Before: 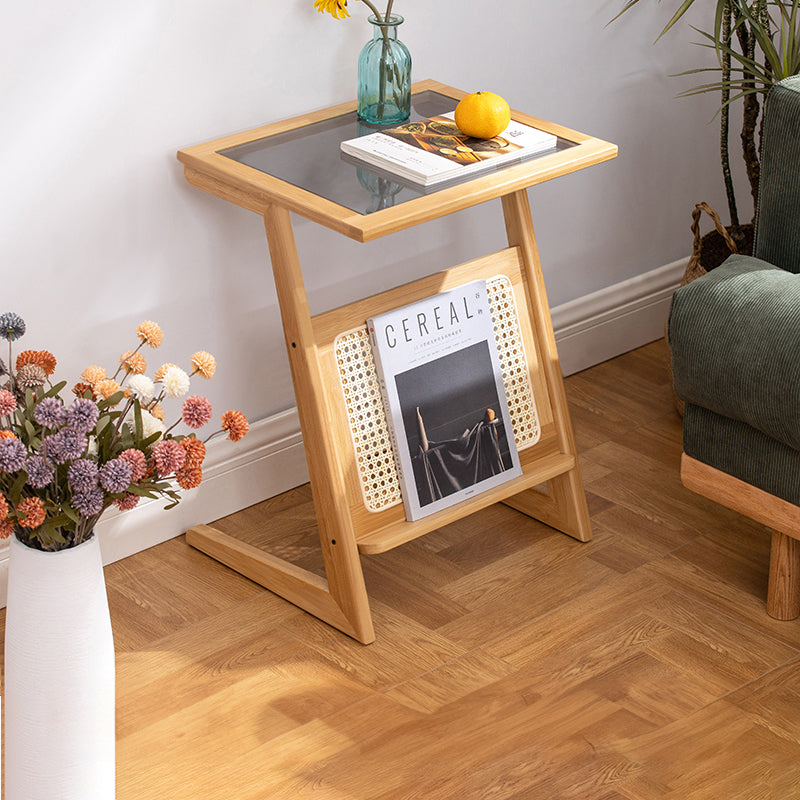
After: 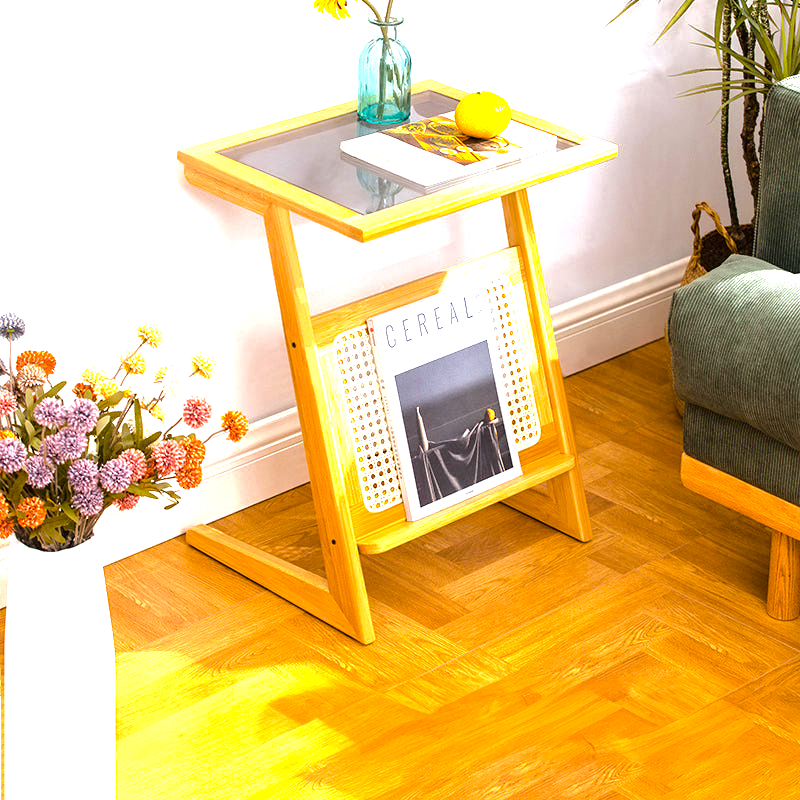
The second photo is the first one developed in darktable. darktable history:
base curve: curves: ch0 [(0, 0) (0.235, 0.266) (0.503, 0.496) (0.786, 0.72) (1, 1)]
exposure: black level correction 0, exposure 1.2 EV, compensate highlight preservation false
contrast equalizer: y [[0.5 ×6], [0.5 ×6], [0.5 ×6], [0 ×6], [0, 0, 0, 0.581, 0.011, 0]]
white balance: red 0.986, blue 1.01
color balance rgb: linear chroma grading › global chroma 50%, perceptual saturation grading › global saturation 2.34%, global vibrance 6.64%, contrast 12.71%, saturation formula JzAzBz (2021)
